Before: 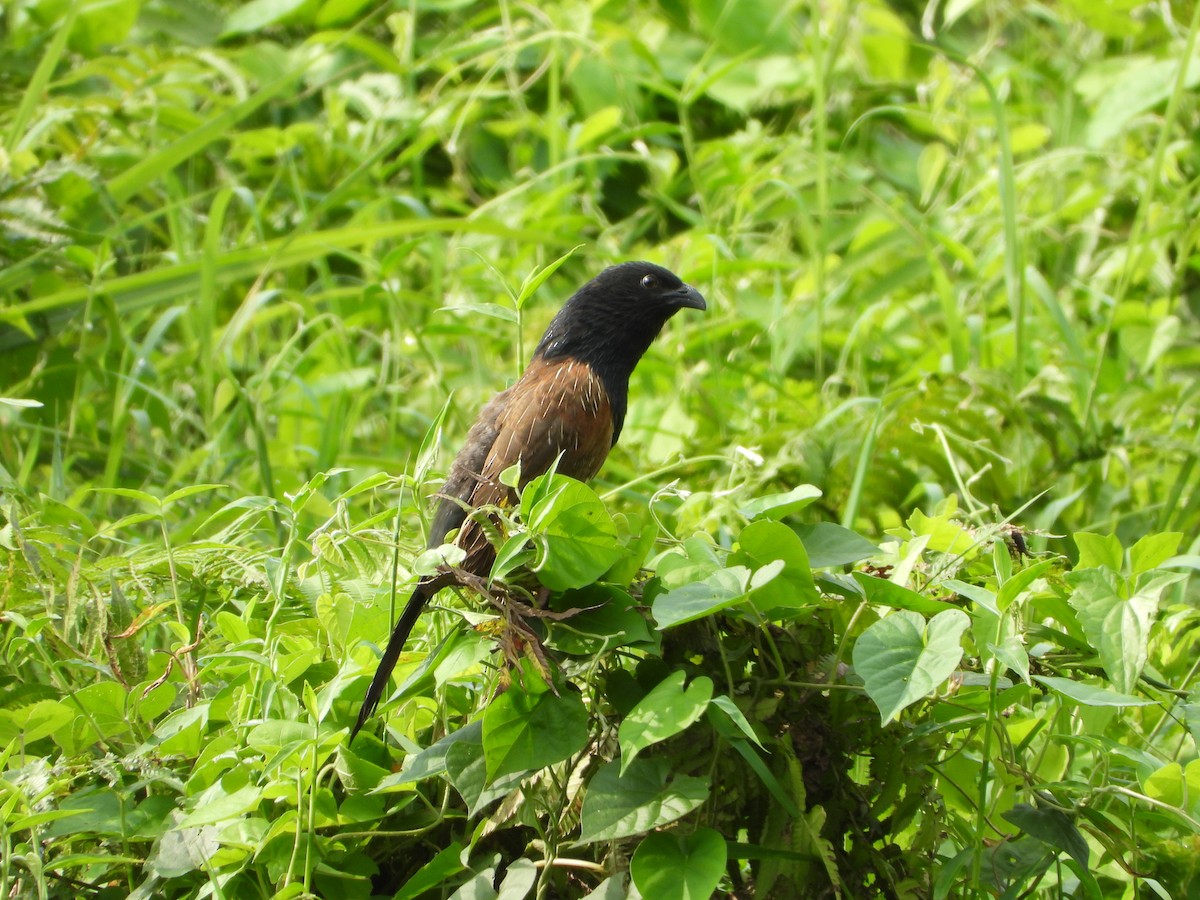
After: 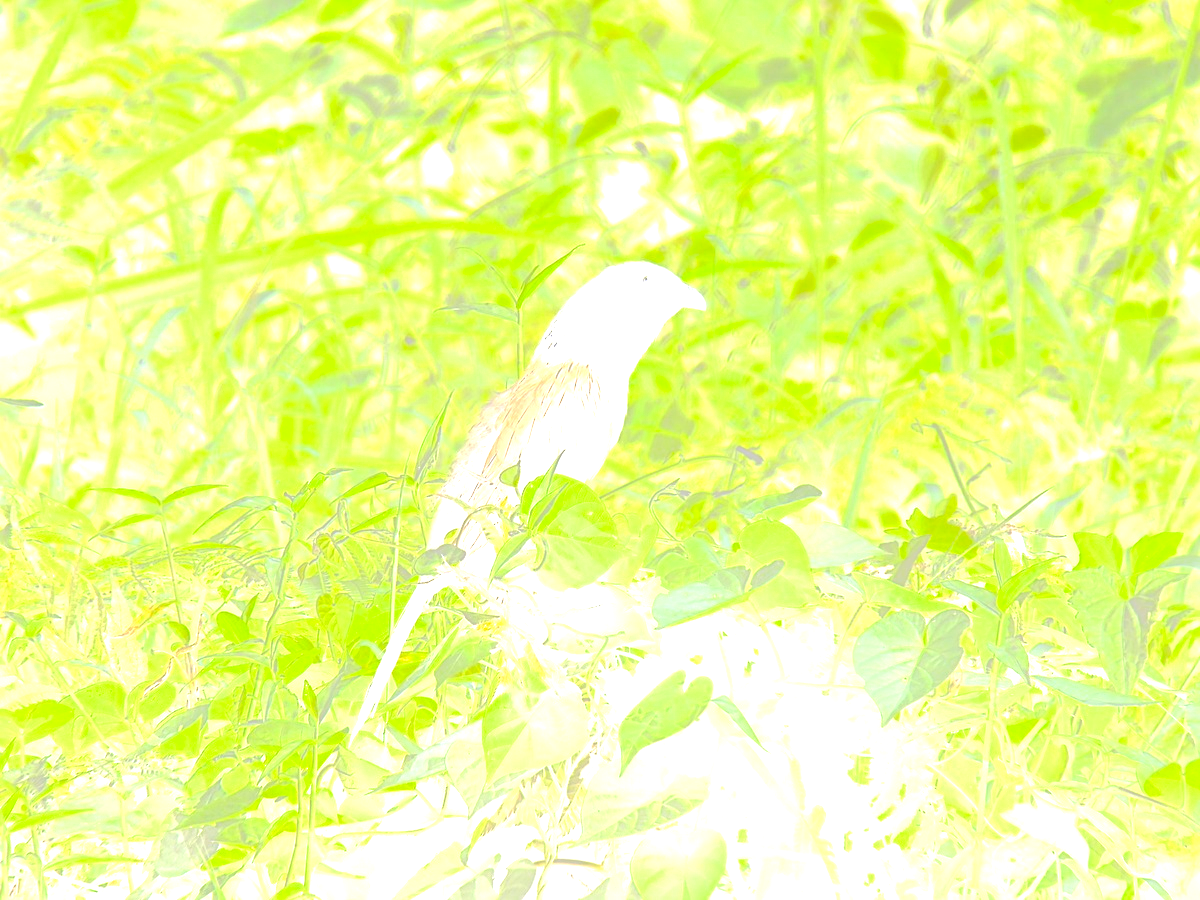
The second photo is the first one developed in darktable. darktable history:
sharpen: on, module defaults
bloom: size 85%, threshold 5%, strength 85%
exposure: black level correction 0, exposure 1.1 EV, compensate exposure bias true, compensate highlight preservation false
